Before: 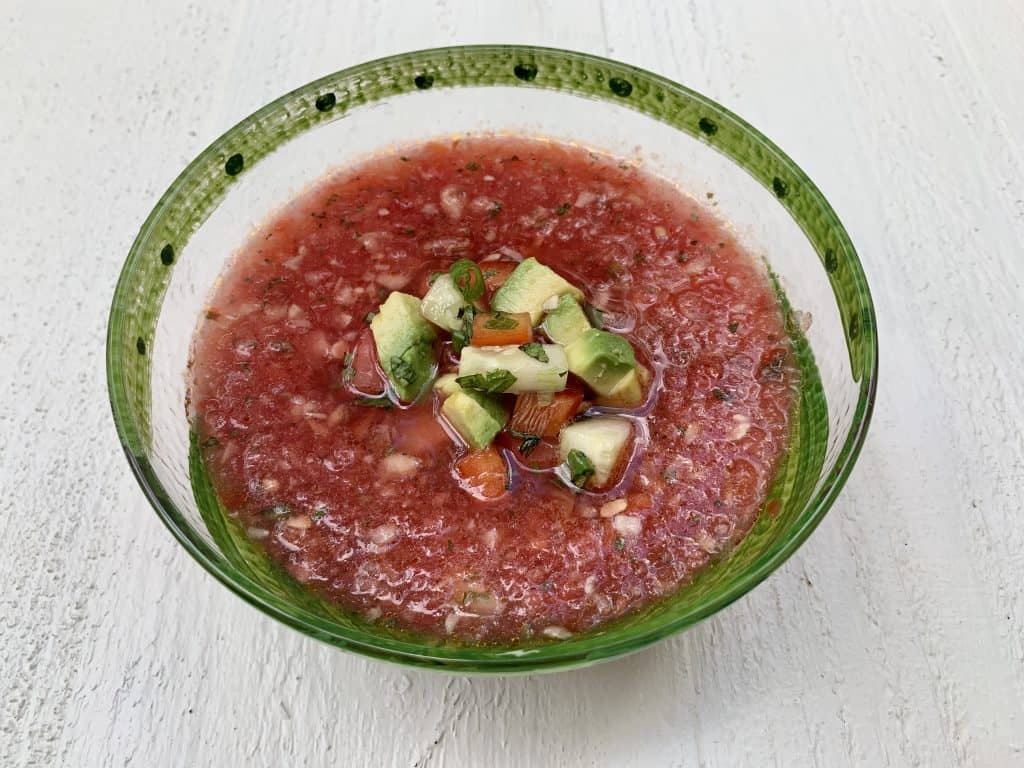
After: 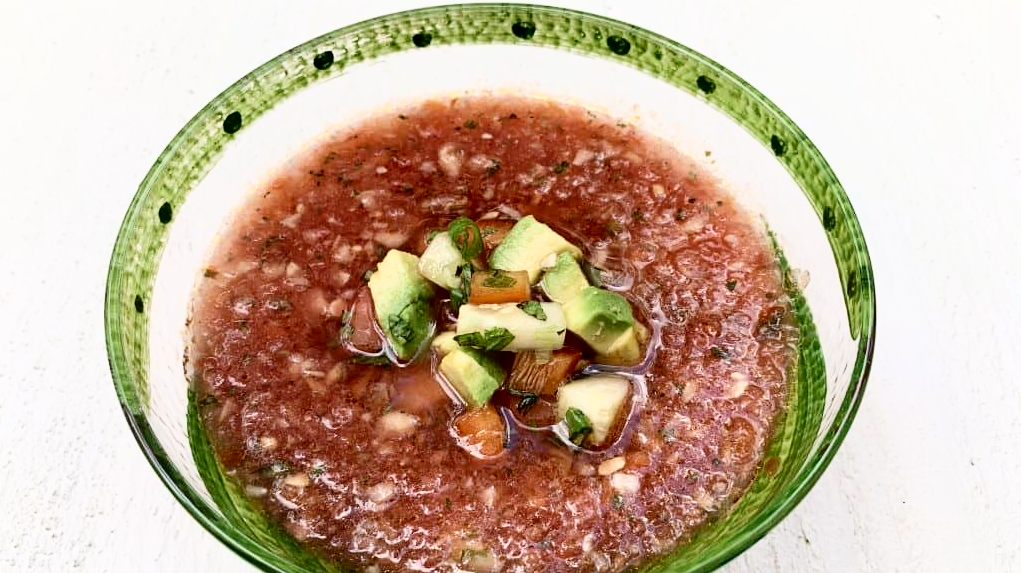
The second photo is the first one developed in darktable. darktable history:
tone curve: curves: ch0 [(0, 0.023) (0.087, 0.065) (0.184, 0.168) (0.45, 0.54) (0.57, 0.683) (0.722, 0.825) (0.877, 0.948) (1, 1)]; ch1 [(0, 0) (0.388, 0.369) (0.45, 0.43) (0.505, 0.509) (0.534, 0.528) (0.657, 0.655) (1, 1)]; ch2 [(0, 0) (0.314, 0.223) (0.427, 0.405) (0.5, 0.5) (0.55, 0.566) (0.625, 0.657) (1, 1)], color space Lab, independent channels, preserve colors none
shadows and highlights: shadows -62.88, white point adjustment -5.22, highlights 60.11
crop: left 0.241%, top 5.532%, bottom 19.817%
